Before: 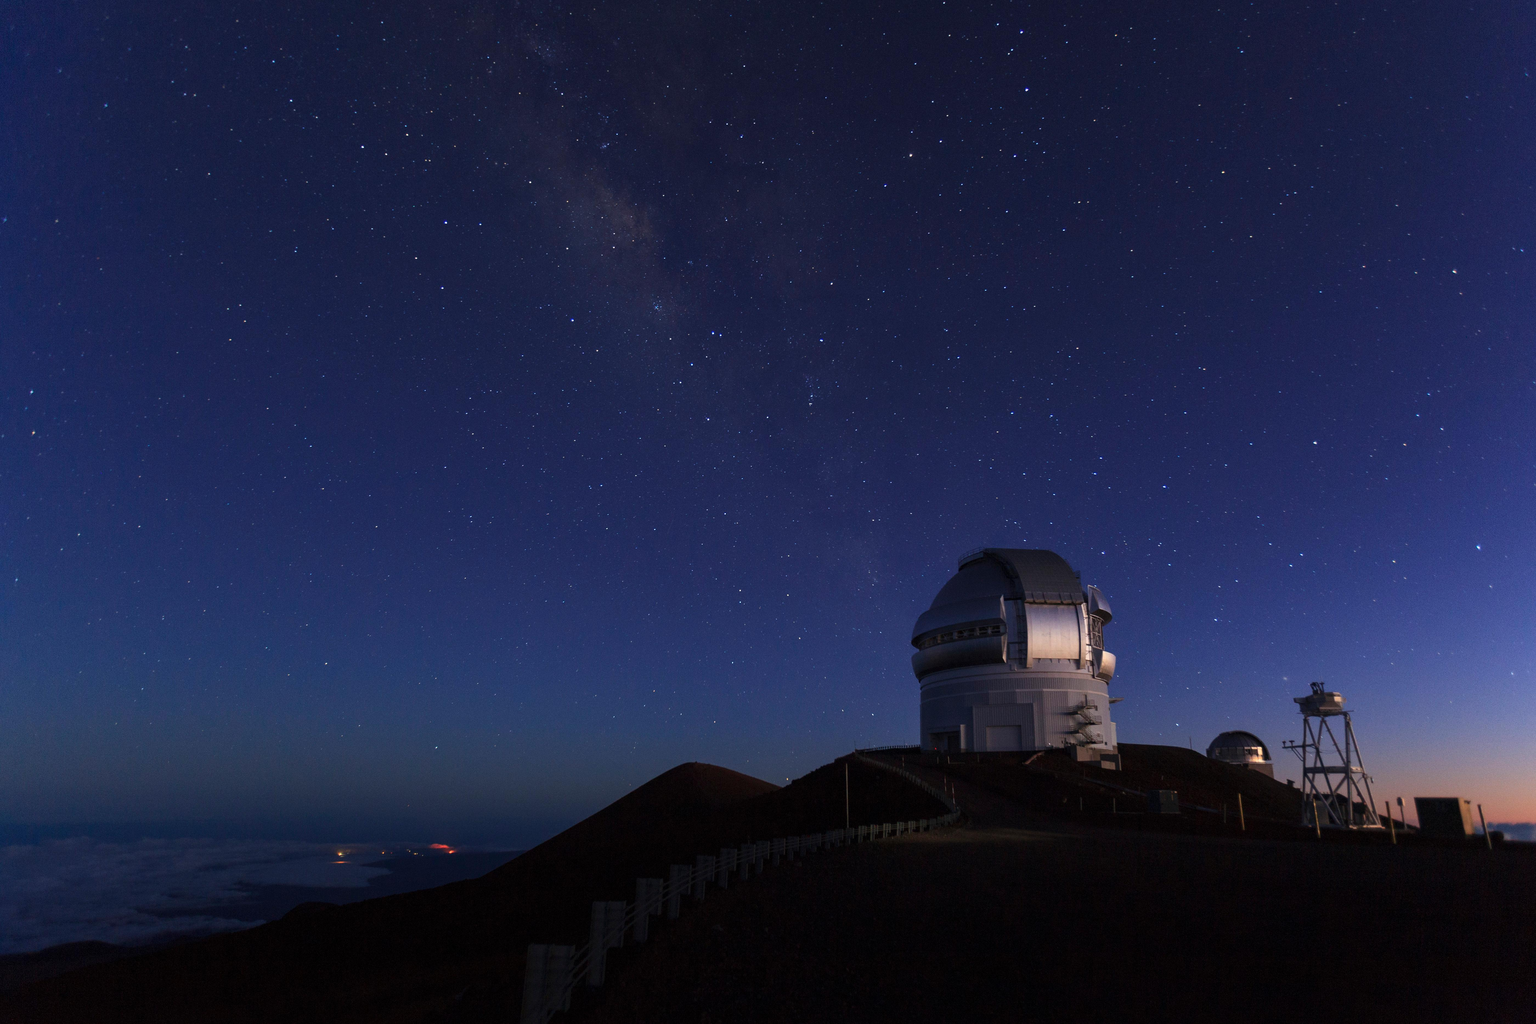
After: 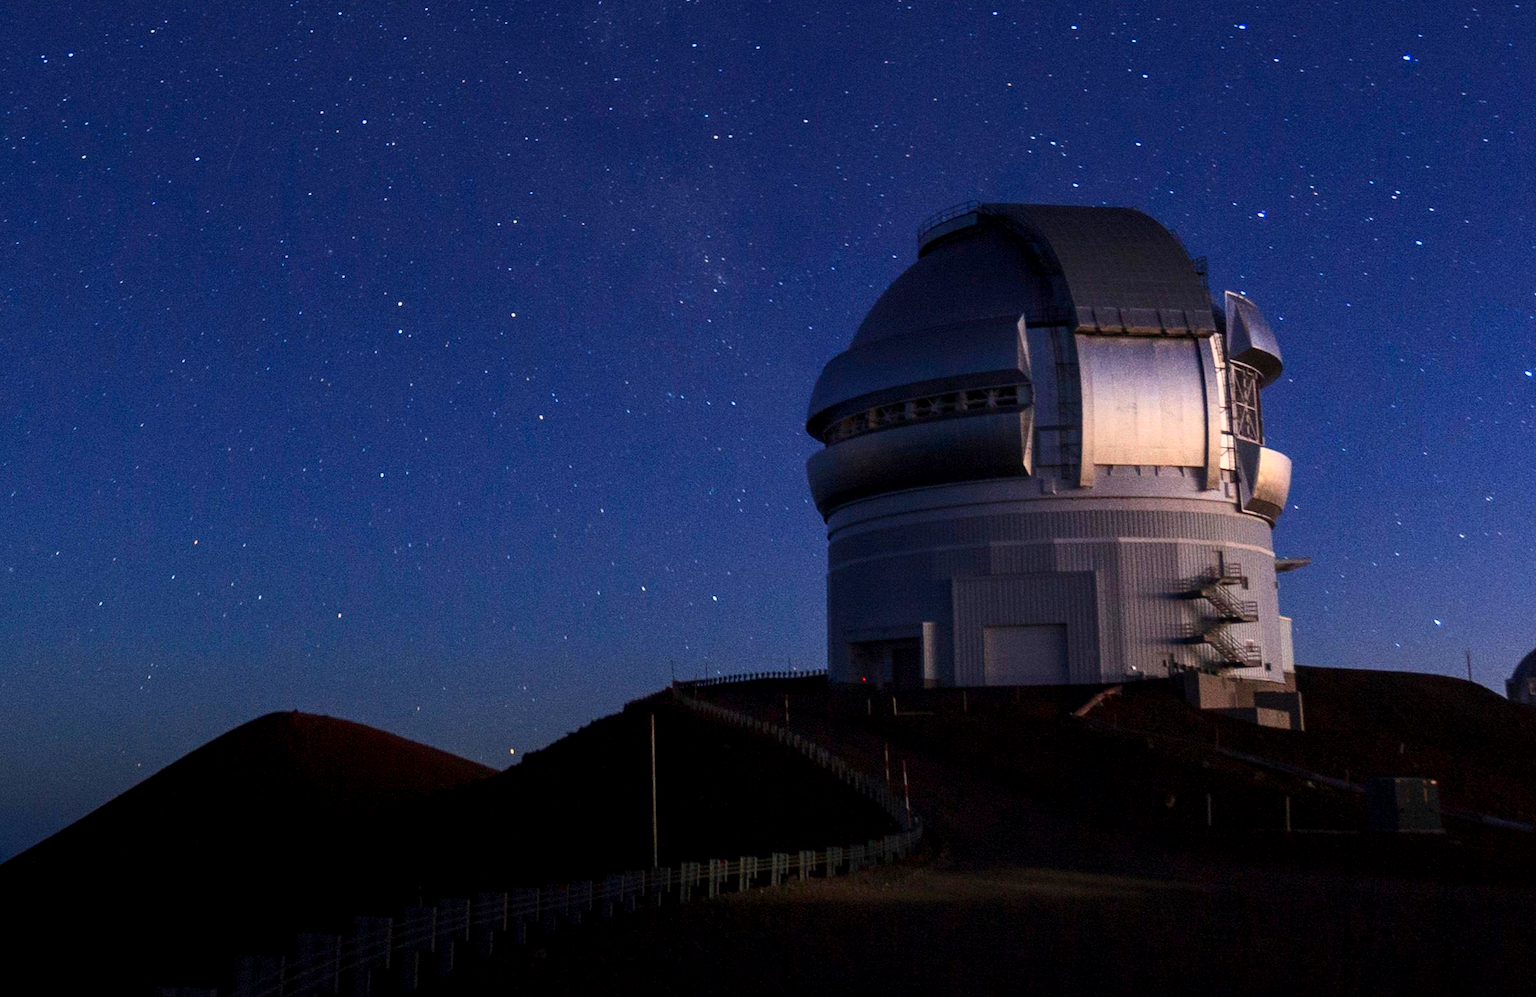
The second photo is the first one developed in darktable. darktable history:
local contrast: detail 130%
crop: left 37.221%, top 45.169%, right 20.63%, bottom 13.777%
contrast brightness saturation: contrast 0.23, brightness 0.1, saturation 0.29
grain: coarseness 0.09 ISO
